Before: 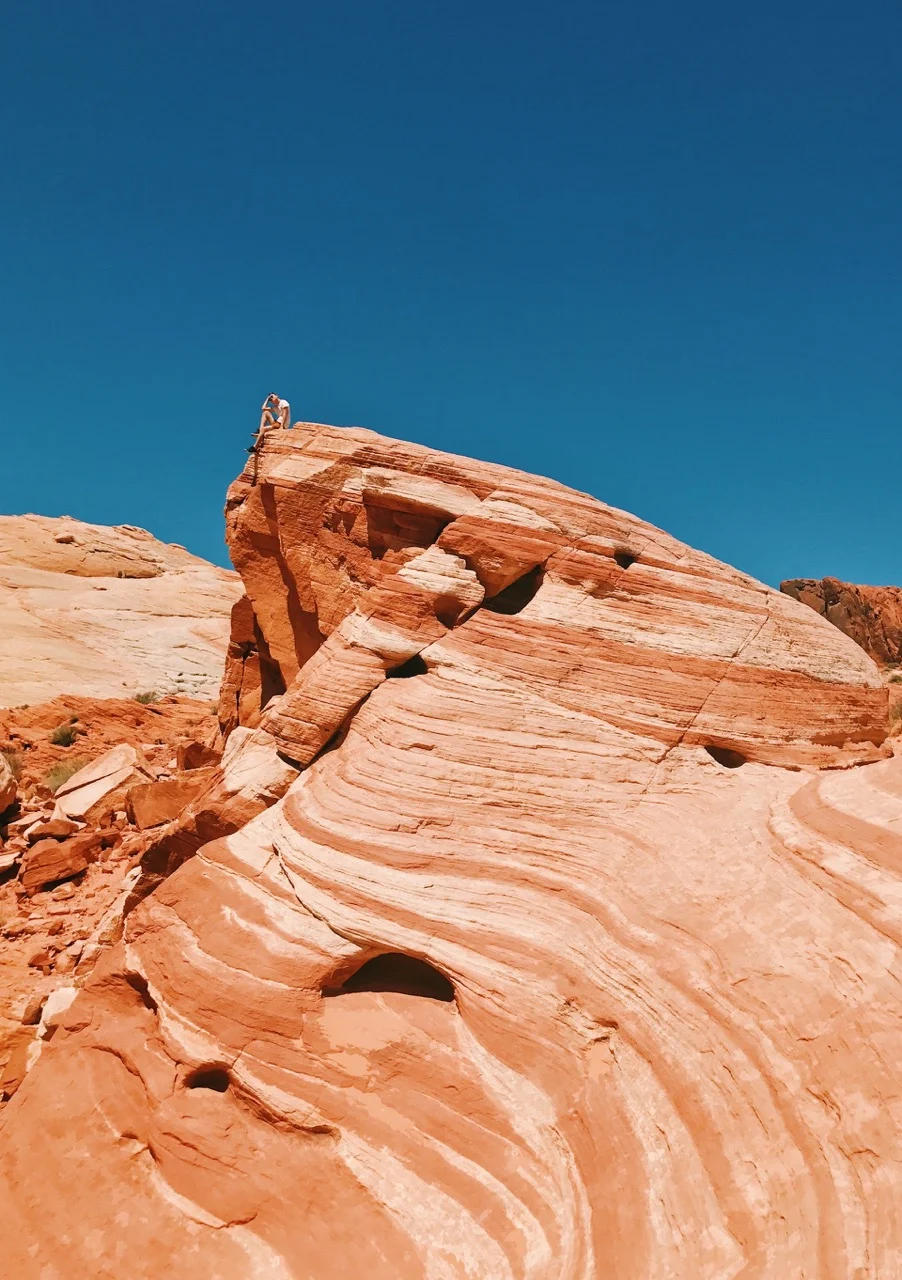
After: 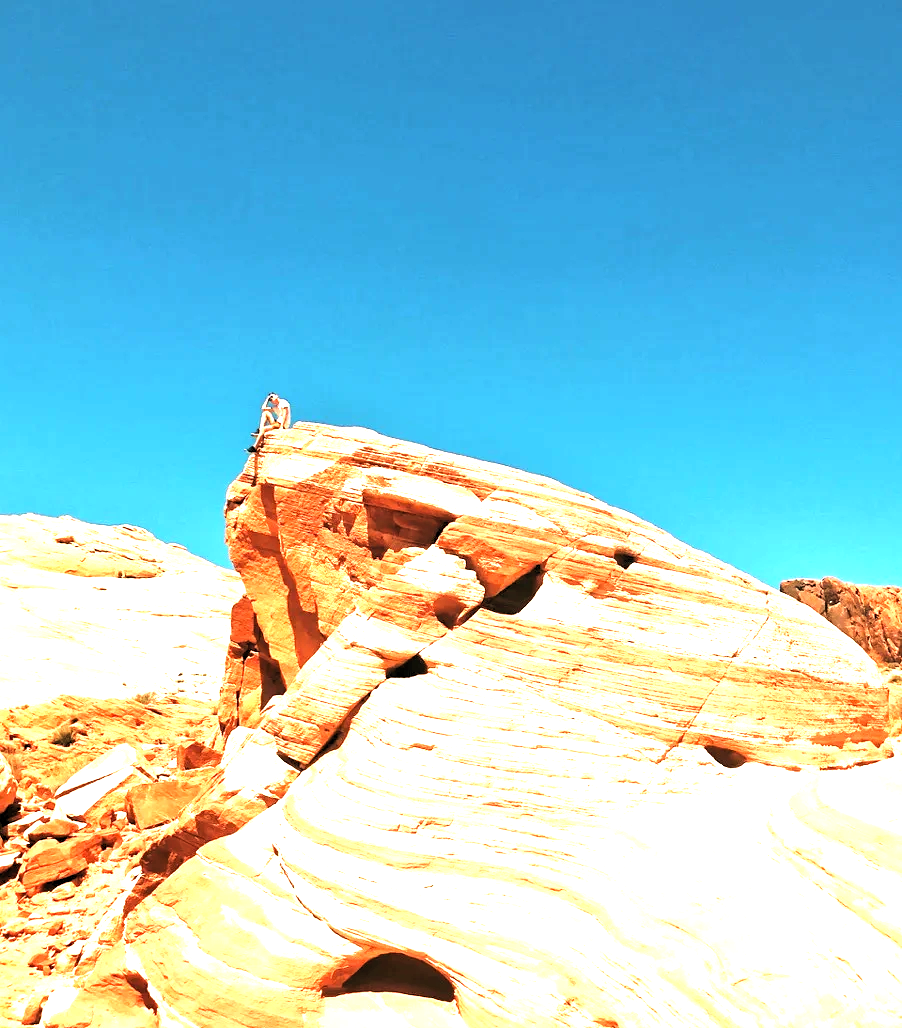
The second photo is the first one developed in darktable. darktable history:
tone equalizer: -8 EV -0.75 EV, -7 EV -0.7 EV, -6 EV -0.6 EV, -5 EV -0.4 EV, -3 EV 0.4 EV, -2 EV 0.6 EV, -1 EV 0.7 EV, +0 EV 0.75 EV, edges refinement/feathering 500, mask exposure compensation -1.57 EV, preserve details no
exposure: black level correction 0, exposure 1.173 EV, compensate exposure bias true, compensate highlight preservation false
crop: bottom 19.644%
rgb levels: levels [[0.01, 0.419, 0.839], [0, 0.5, 1], [0, 0.5, 1]]
white balance: red 1.029, blue 0.92
